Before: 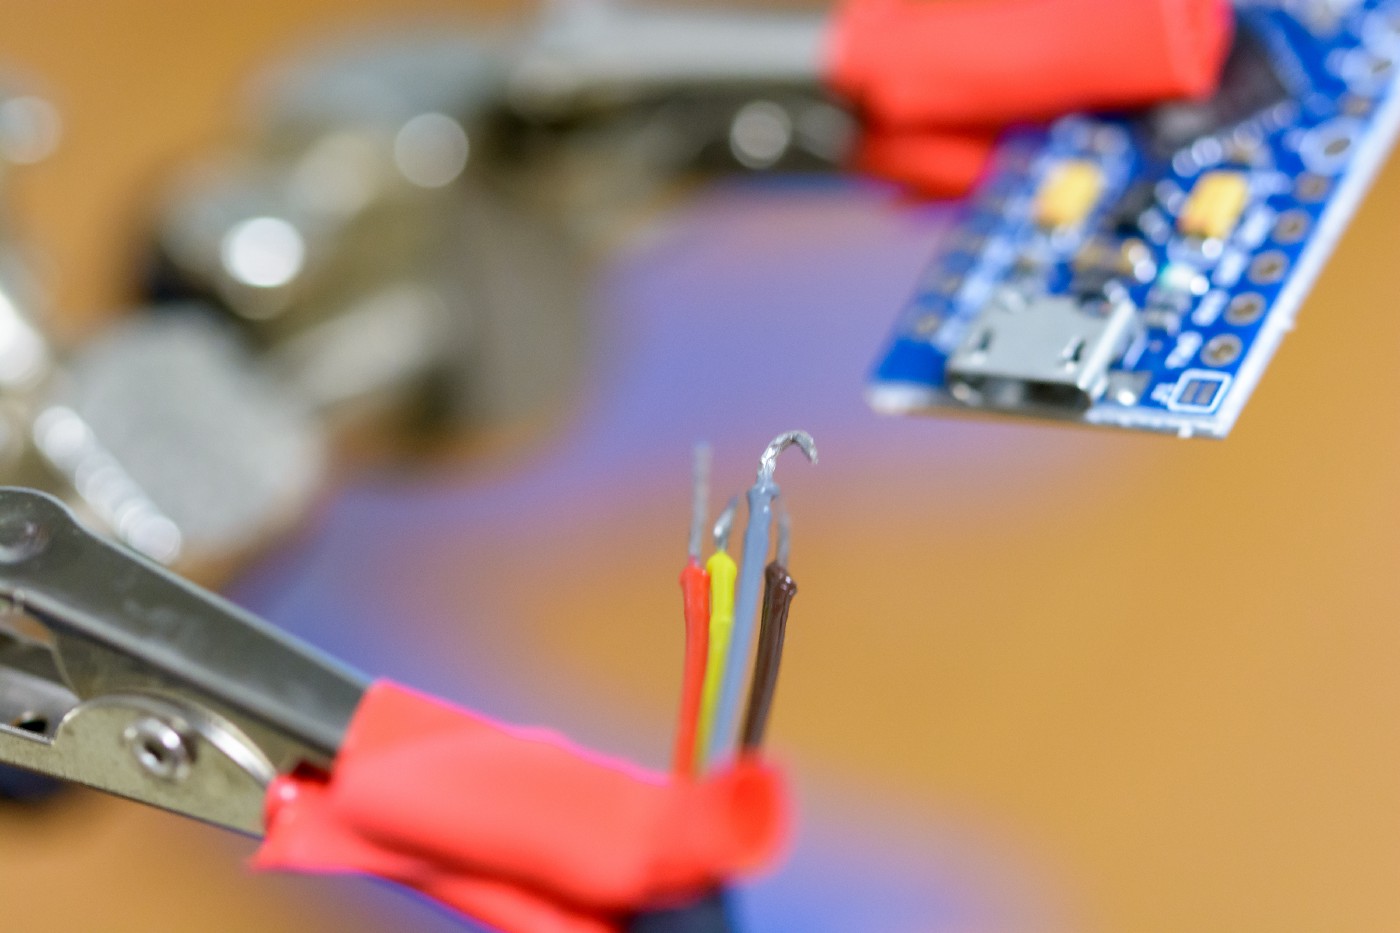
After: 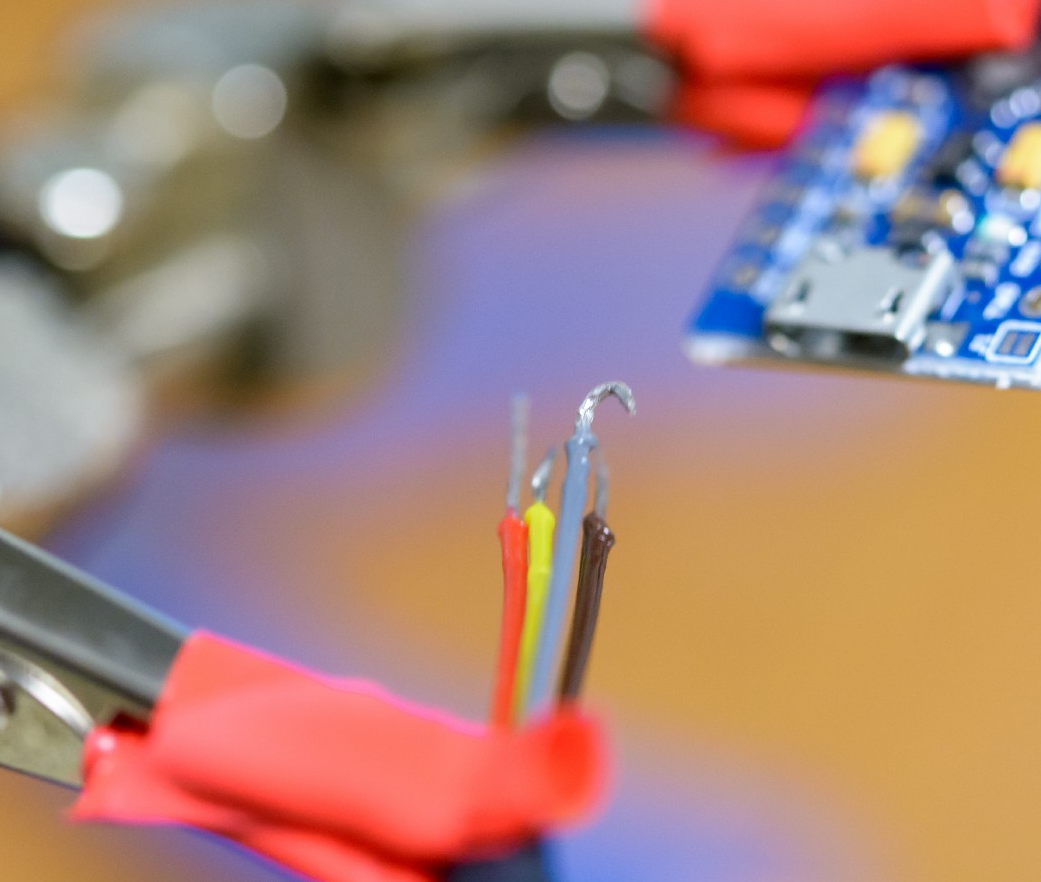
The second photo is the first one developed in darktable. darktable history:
crop and rotate: left 13.055%, top 5.424%, right 12.551%
